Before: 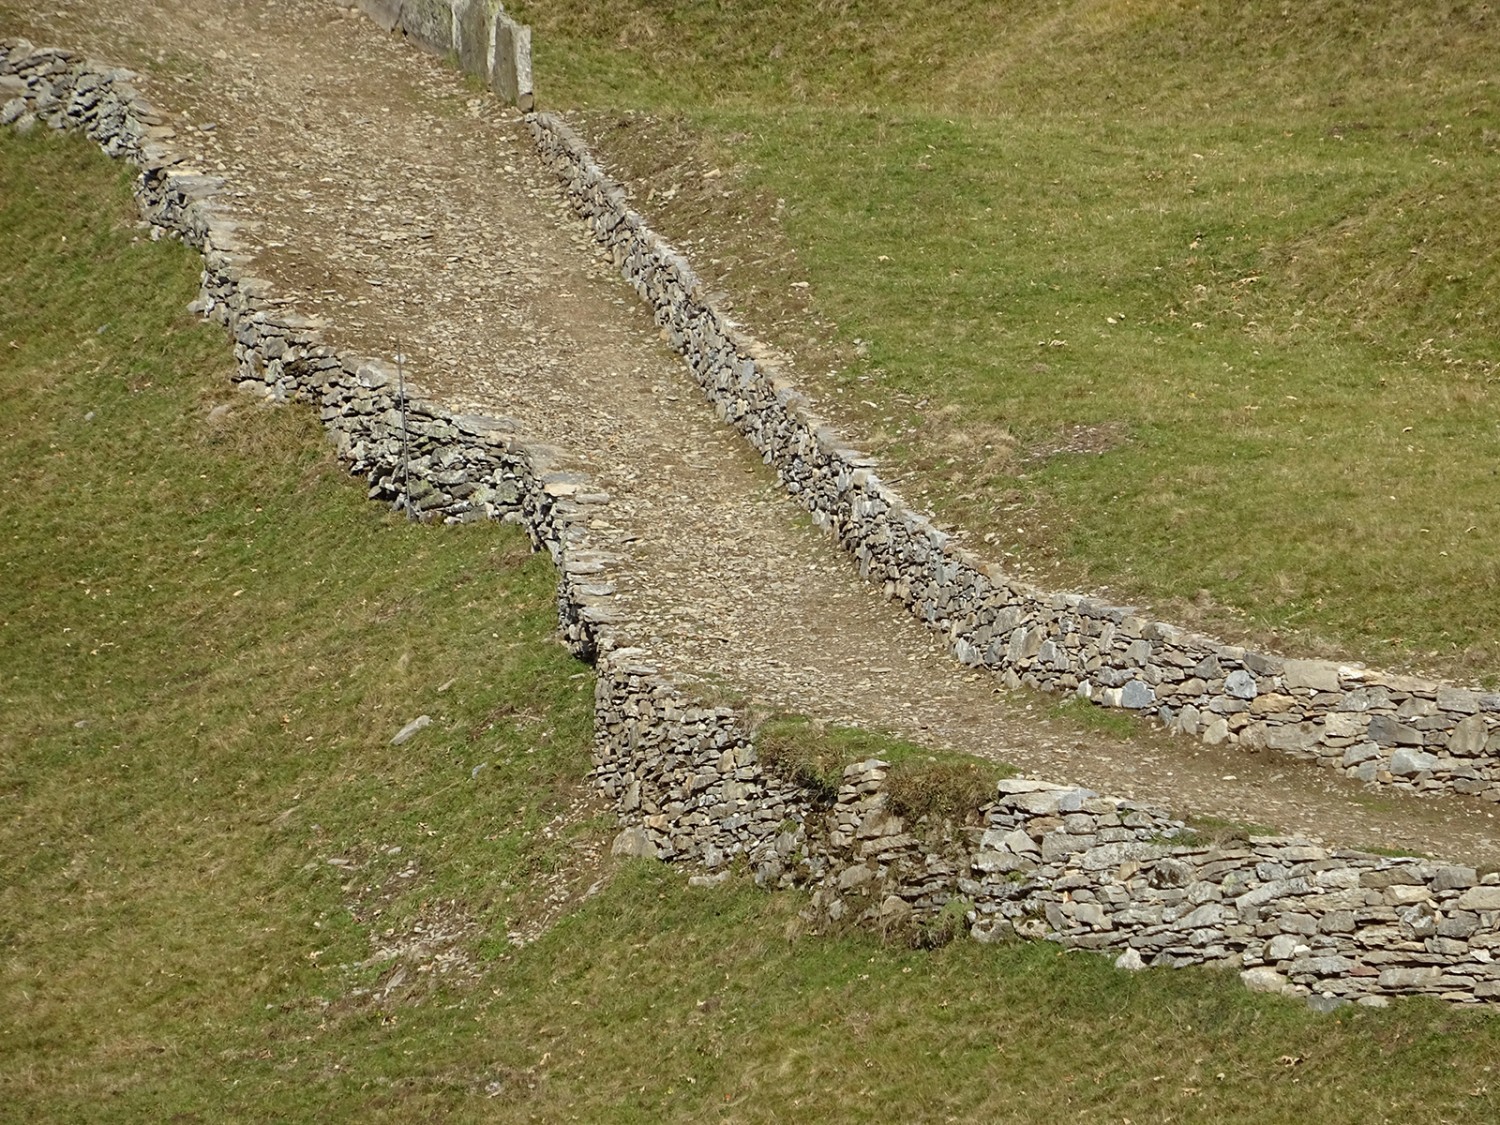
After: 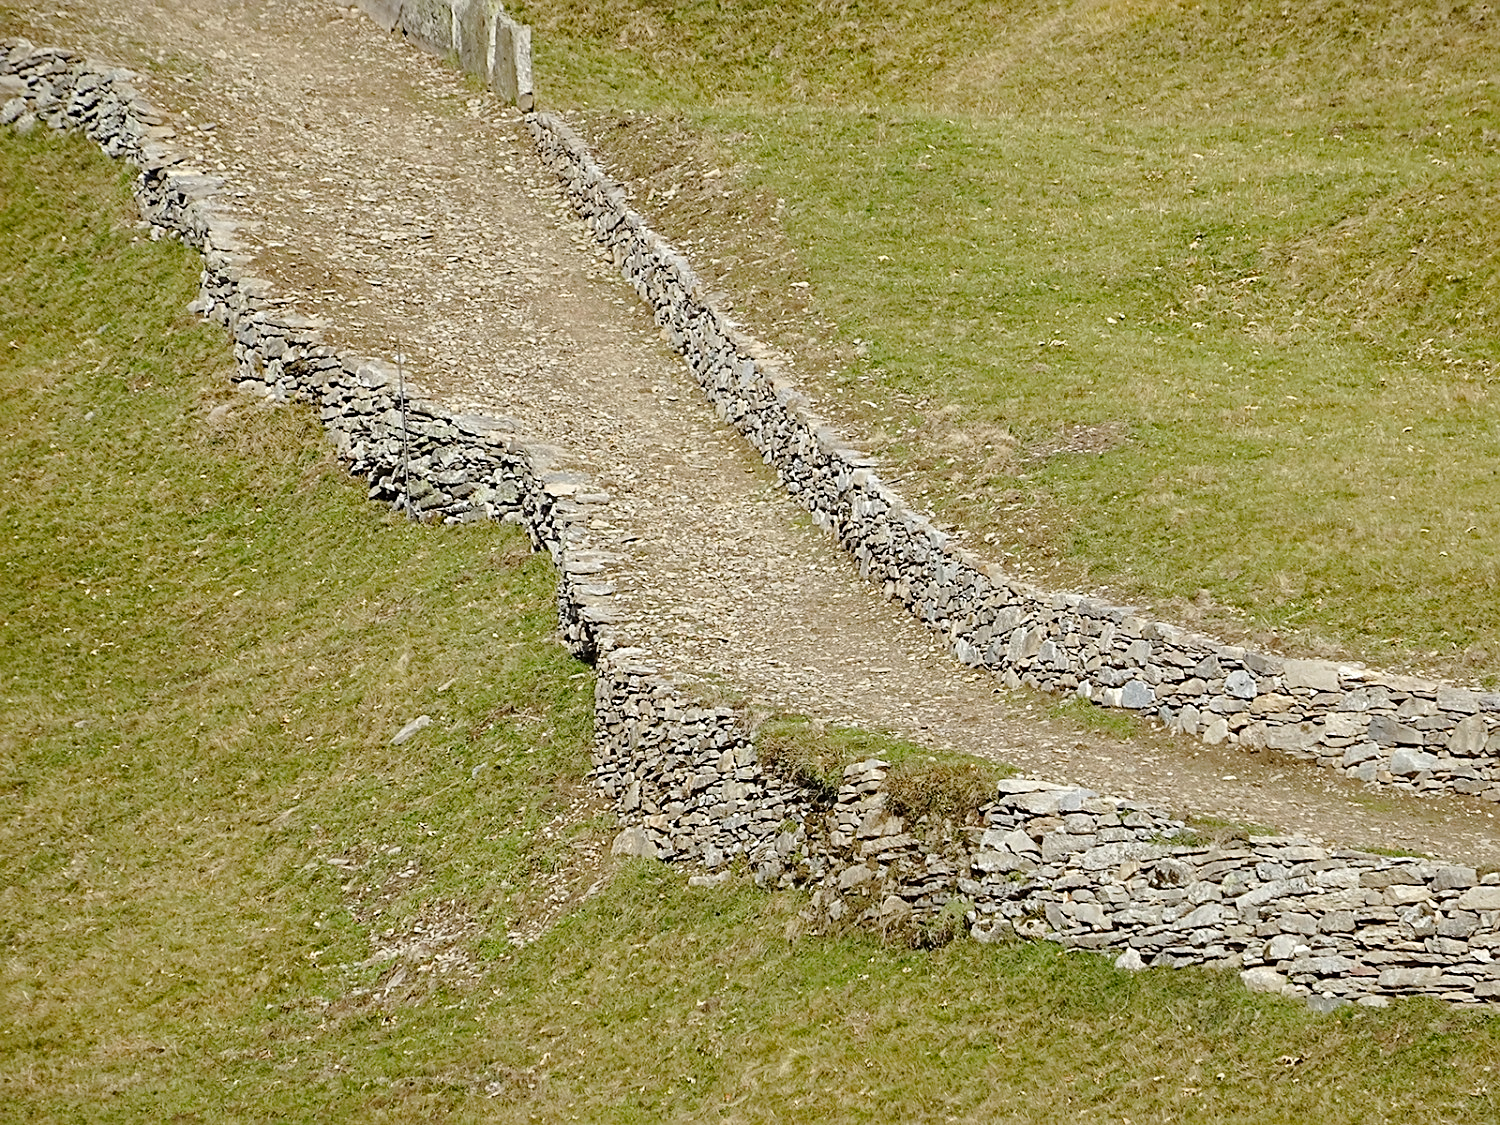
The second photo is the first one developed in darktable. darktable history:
sharpen: on, module defaults
tone curve: curves: ch0 [(0, 0) (0.003, 0.002) (0.011, 0.007) (0.025, 0.016) (0.044, 0.027) (0.069, 0.045) (0.1, 0.077) (0.136, 0.114) (0.177, 0.166) (0.224, 0.241) (0.277, 0.328) (0.335, 0.413) (0.399, 0.498) (0.468, 0.572) (0.543, 0.638) (0.623, 0.711) (0.709, 0.786) (0.801, 0.853) (0.898, 0.929) (1, 1)], preserve colors none
